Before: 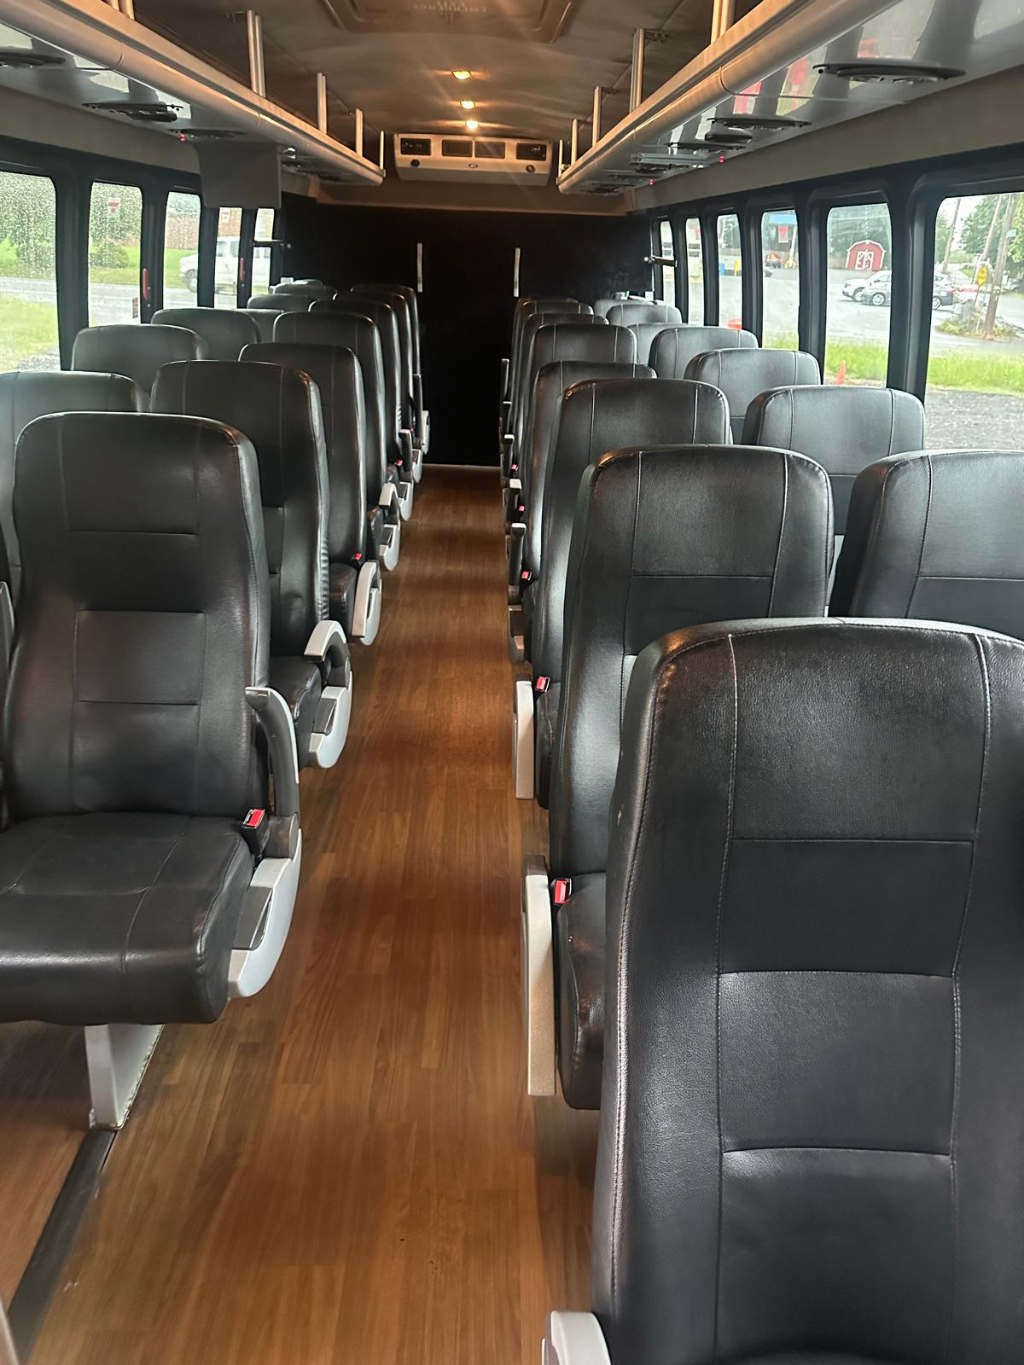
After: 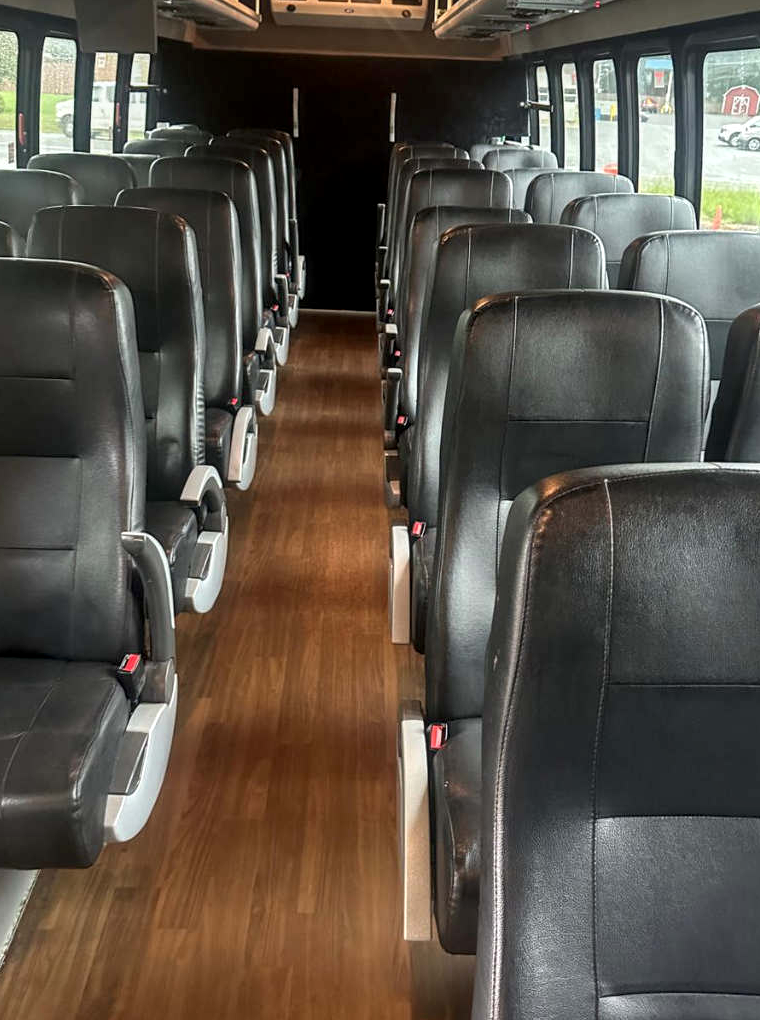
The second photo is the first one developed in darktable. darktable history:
crop and rotate: left 12.159%, top 11.364%, right 13.588%, bottom 13.849%
local contrast: detail 130%
